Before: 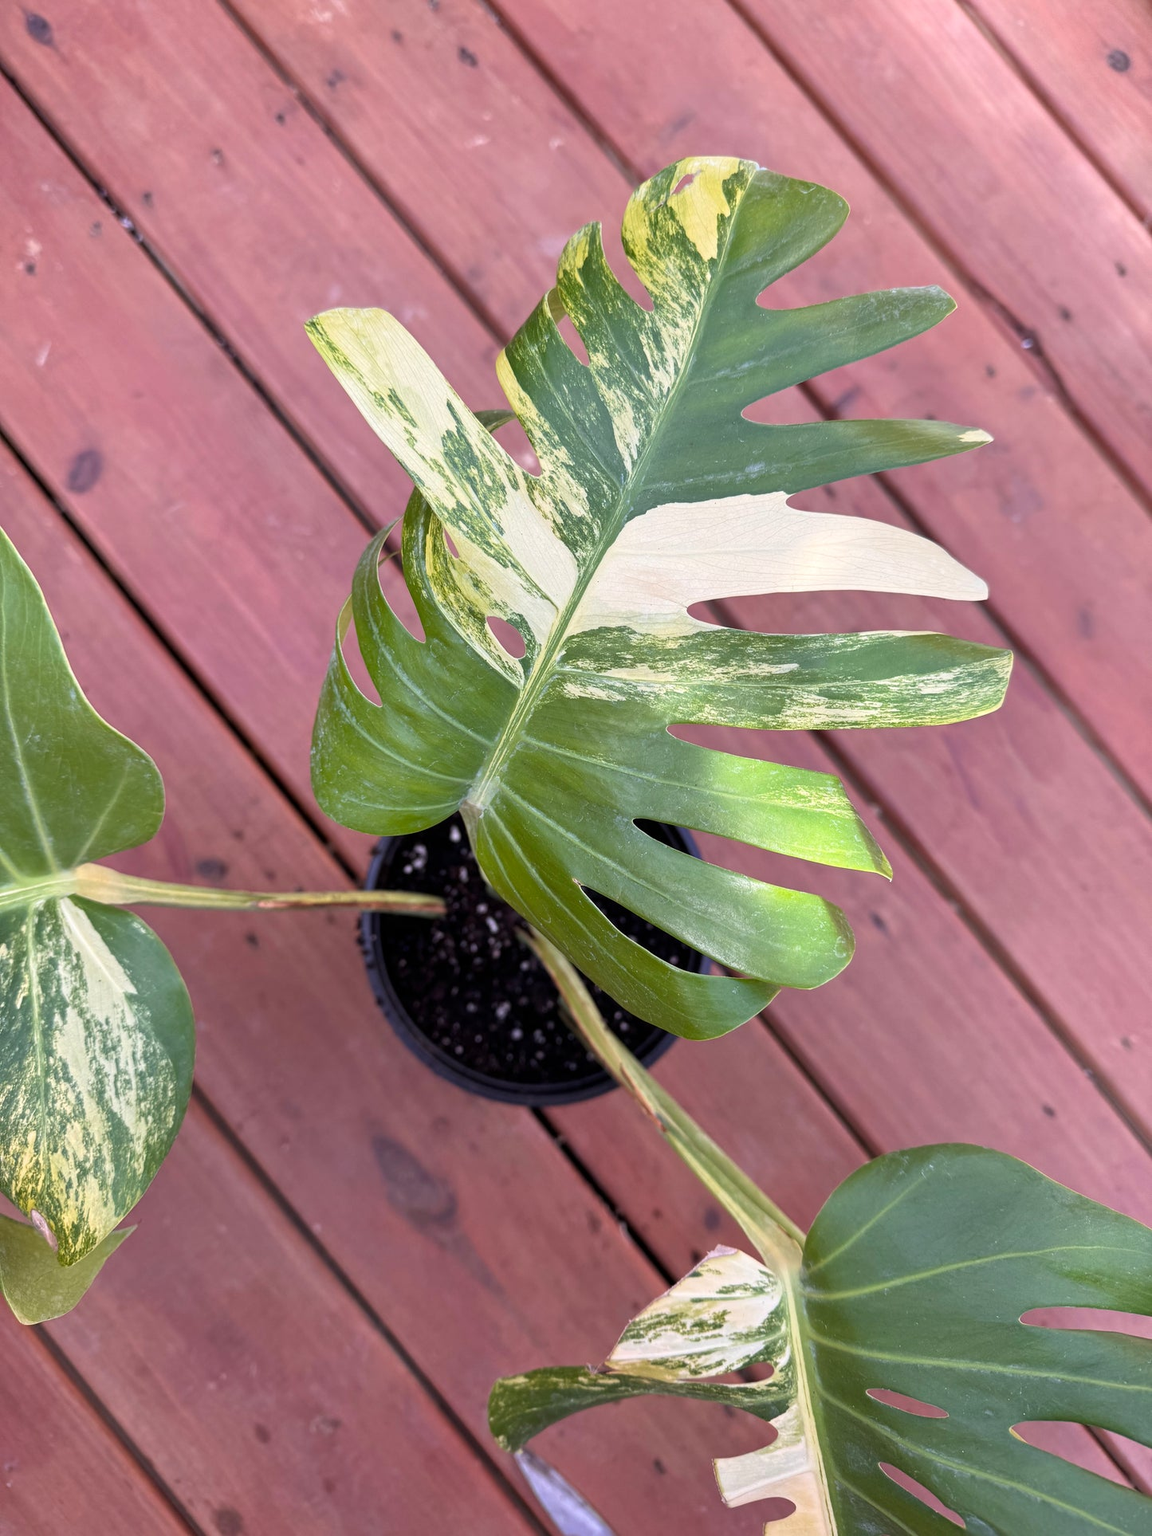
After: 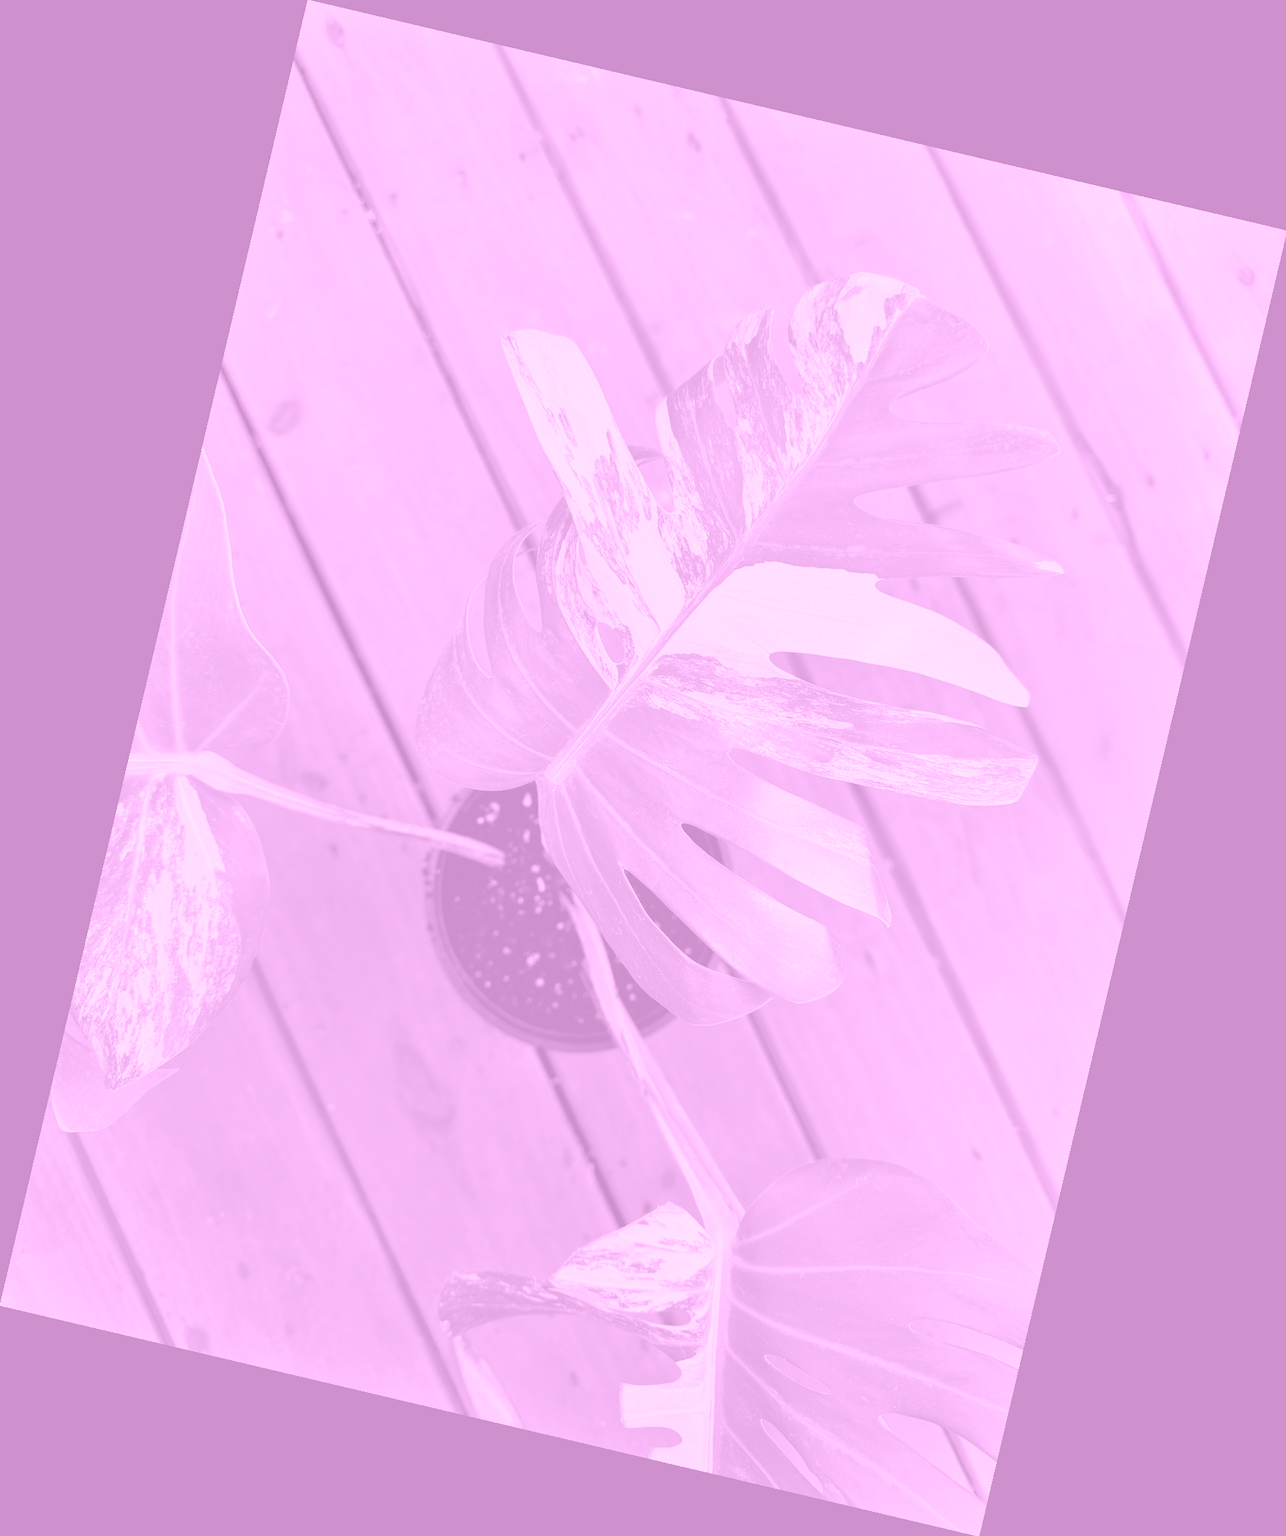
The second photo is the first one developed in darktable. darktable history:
colorize: hue 331.2°, saturation 69%, source mix 30.28%, lightness 69.02%, version 1
rotate and perspective: rotation 13.27°, automatic cropping off
shadows and highlights: shadows 49, highlights -41, soften with gaussian
